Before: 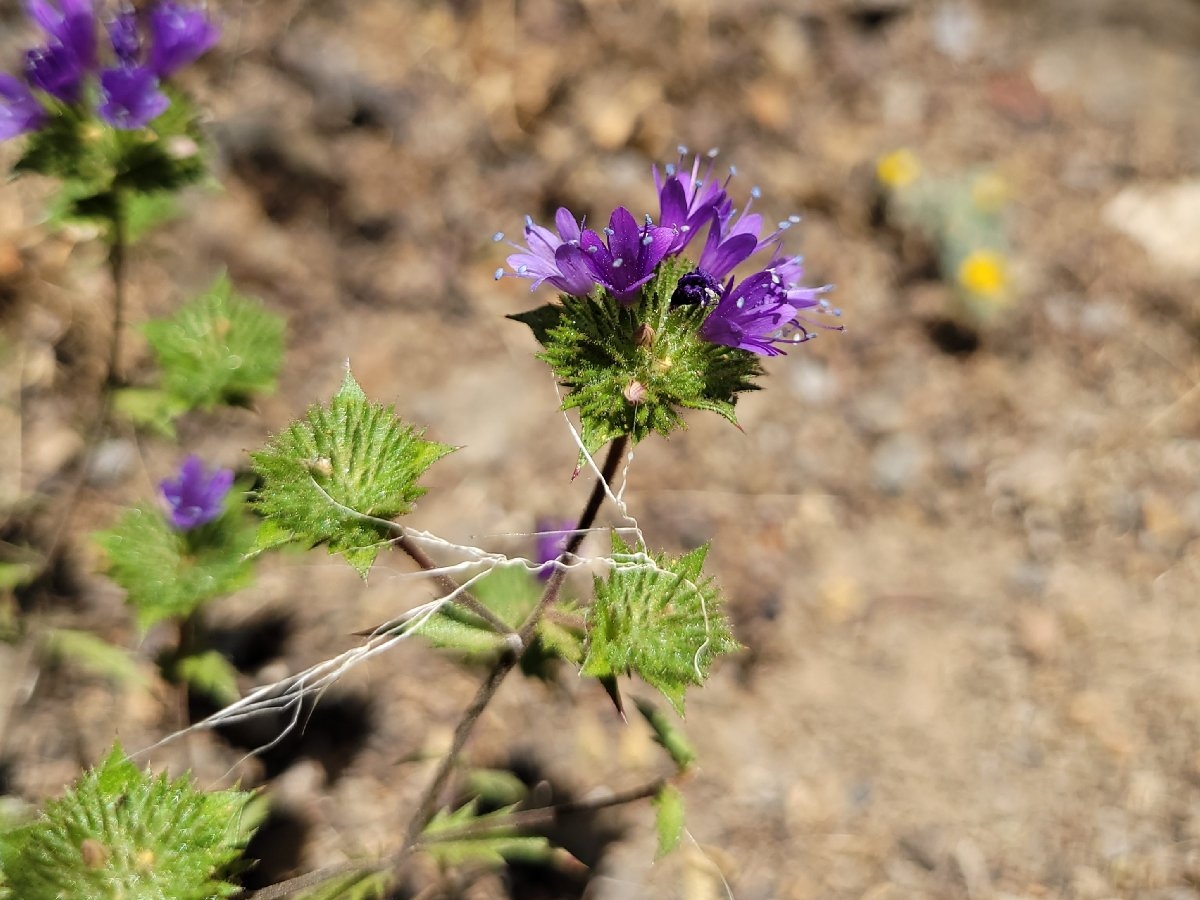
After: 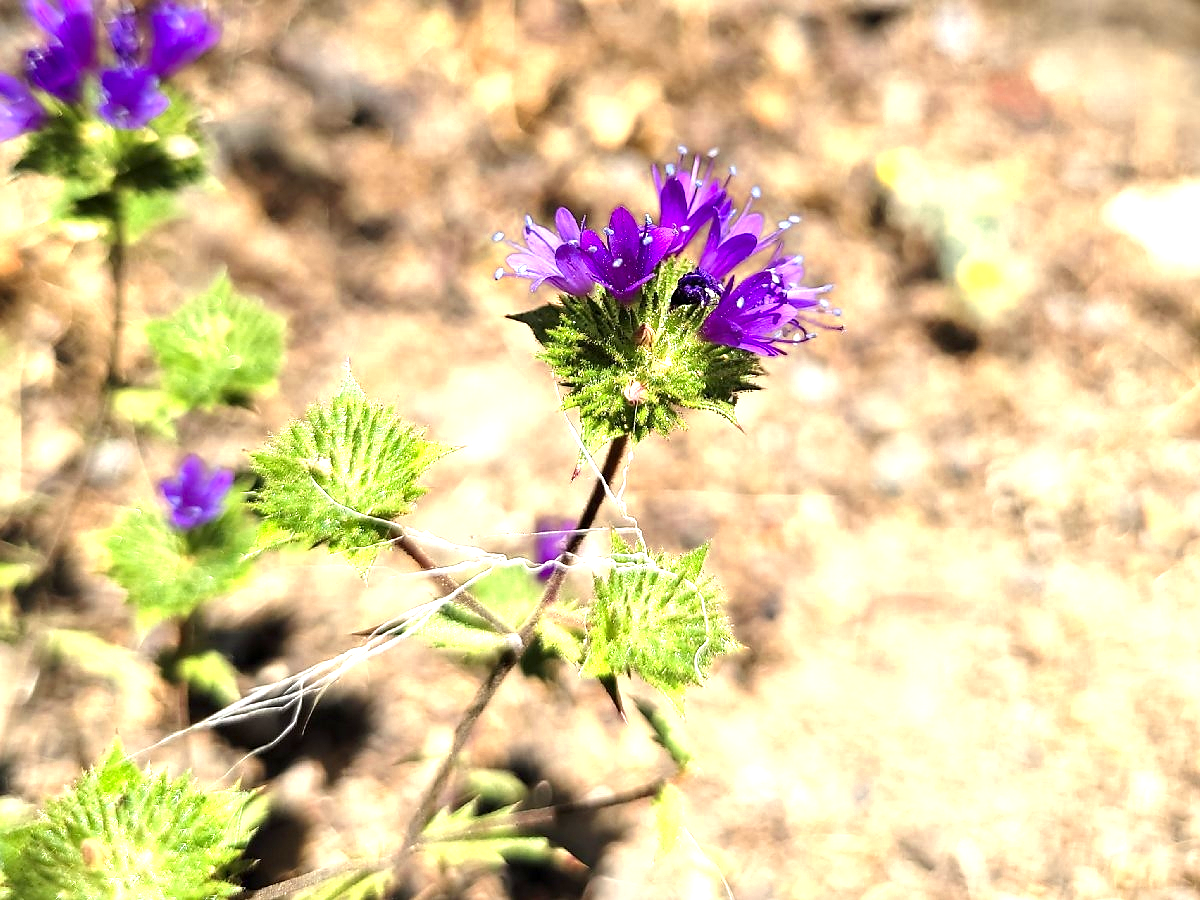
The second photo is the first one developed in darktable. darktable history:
color correction: highlights b* -0.038
exposure: exposure 1 EV, compensate highlight preservation false
sharpen: radius 0.972, amount 0.61
color zones: curves: ch0 [(0.004, 0.305) (0.261, 0.623) (0.389, 0.399) (0.708, 0.571) (0.947, 0.34)]; ch1 [(0.025, 0.645) (0.229, 0.584) (0.326, 0.551) (0.484, 0.262) (0.757, 0.643)]
